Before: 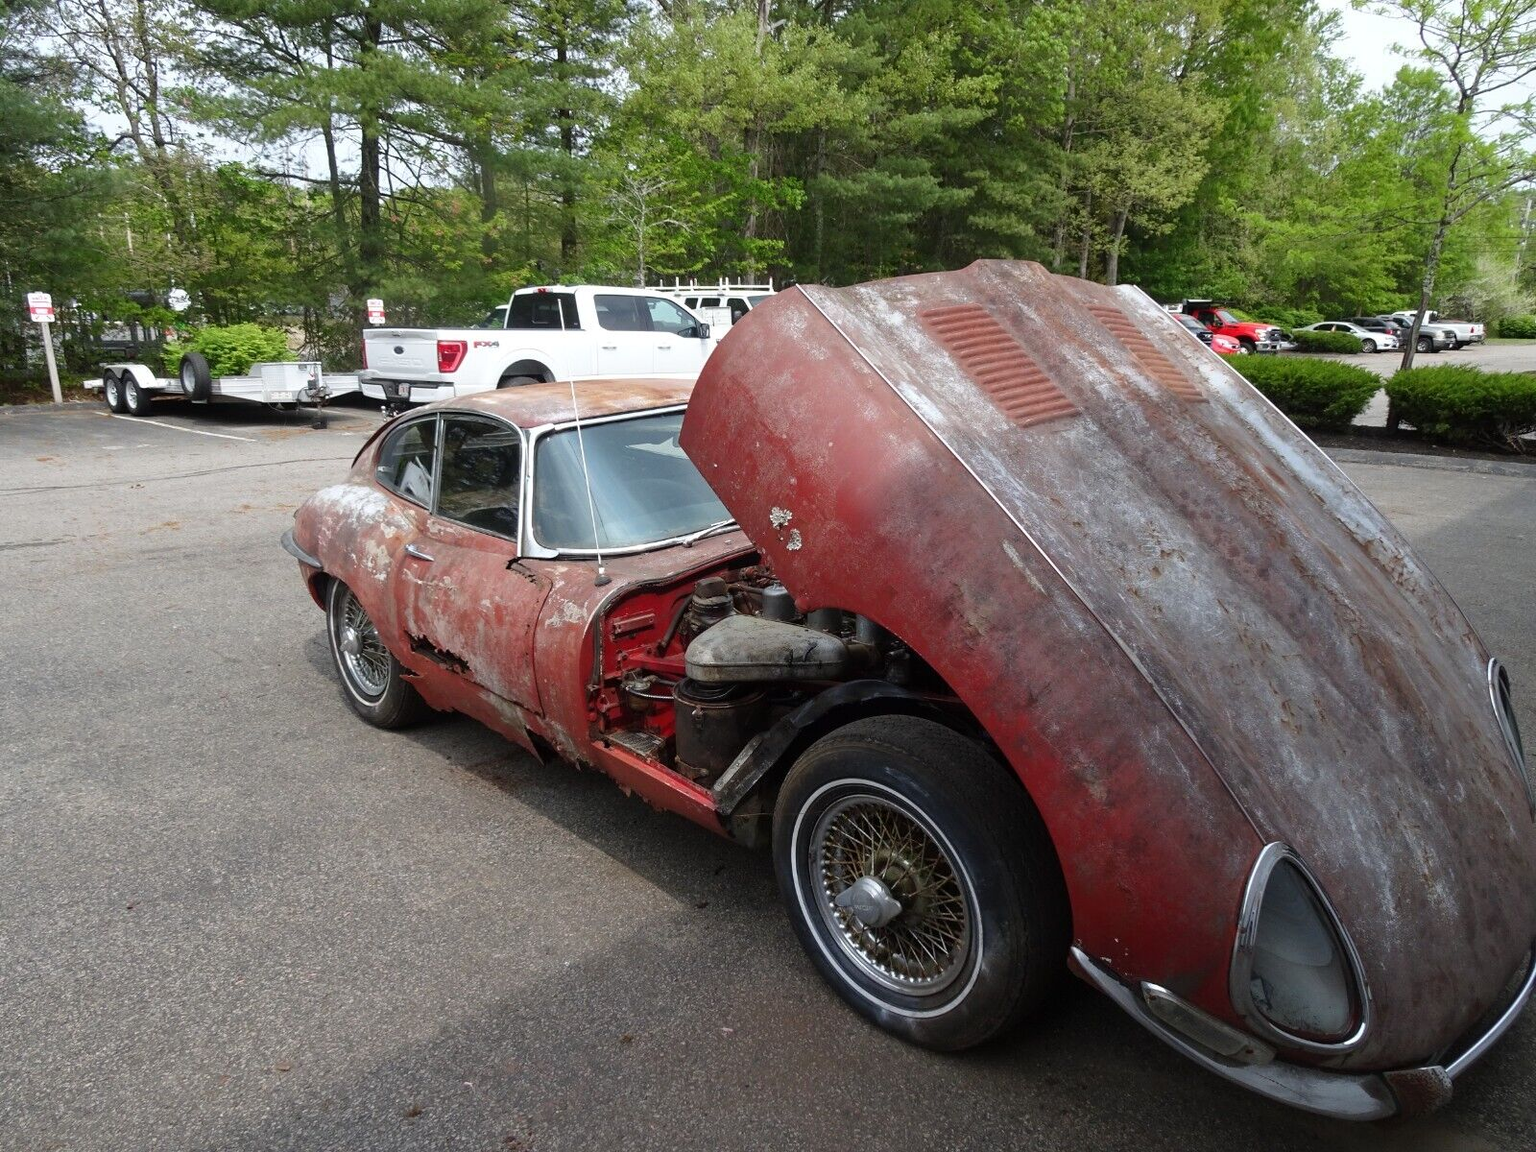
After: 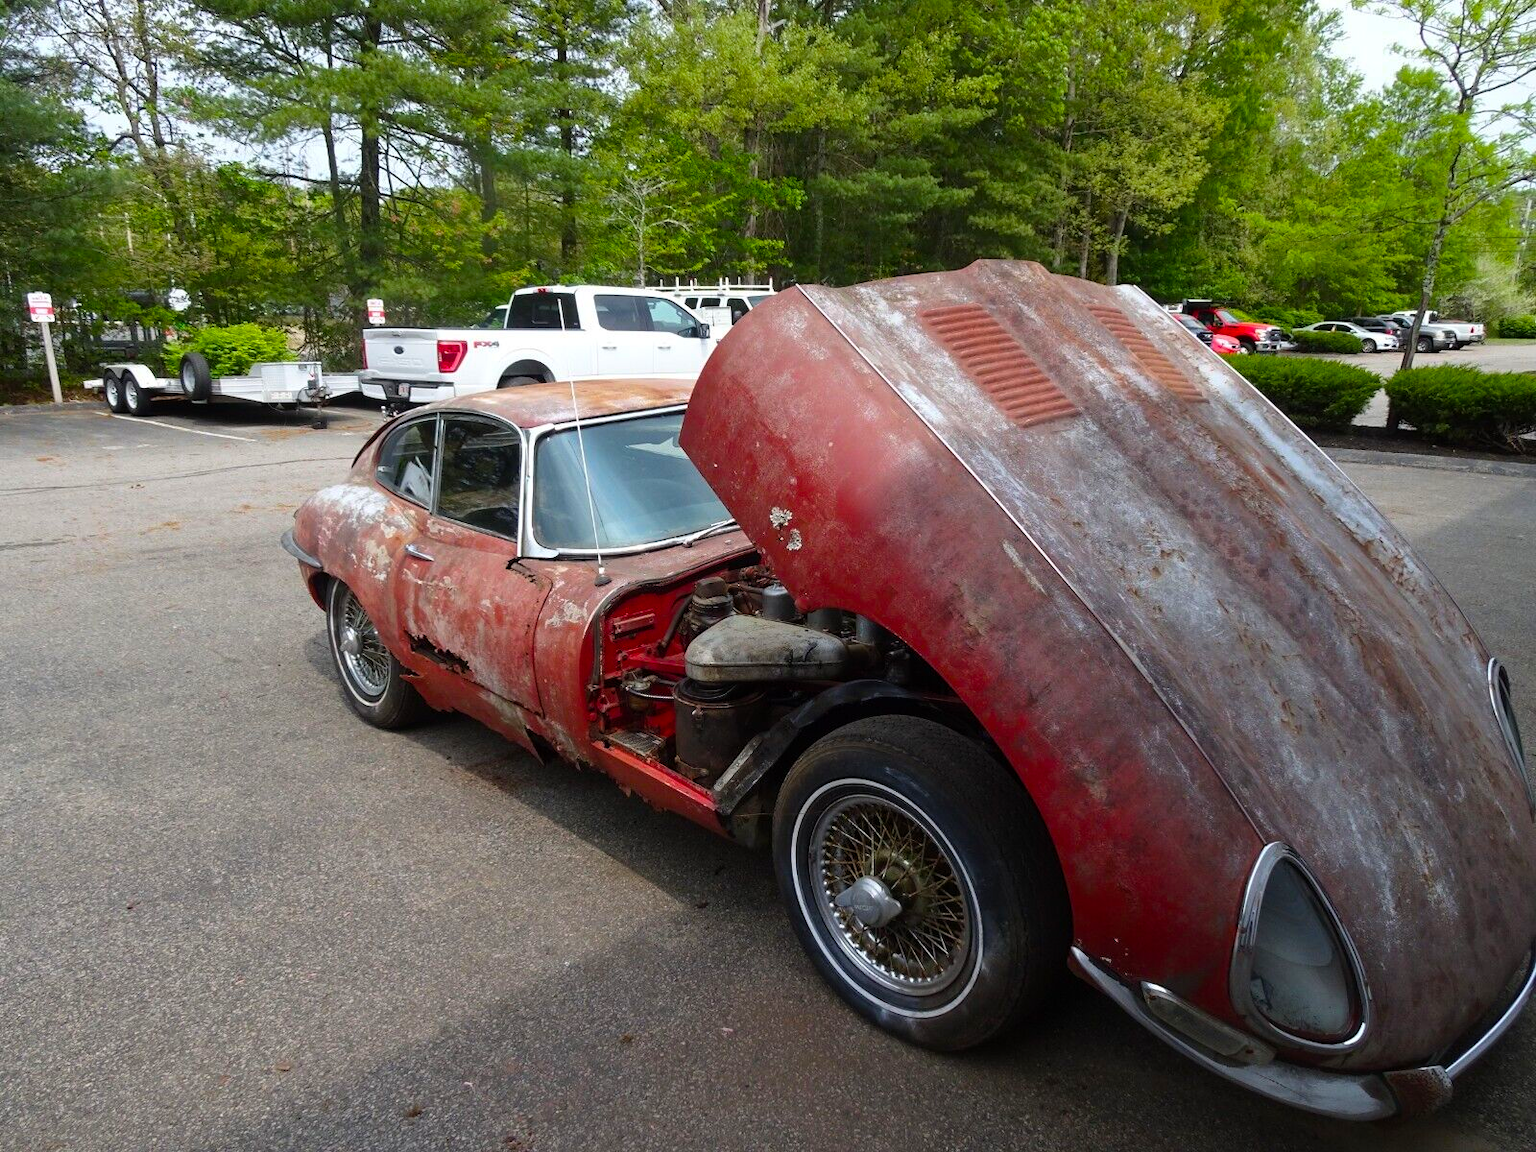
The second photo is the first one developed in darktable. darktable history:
color balance rgb: shadows lift › luminance -20.177%, perceptual saturation grading › global saturation 30.021%, global vibrance 20%
